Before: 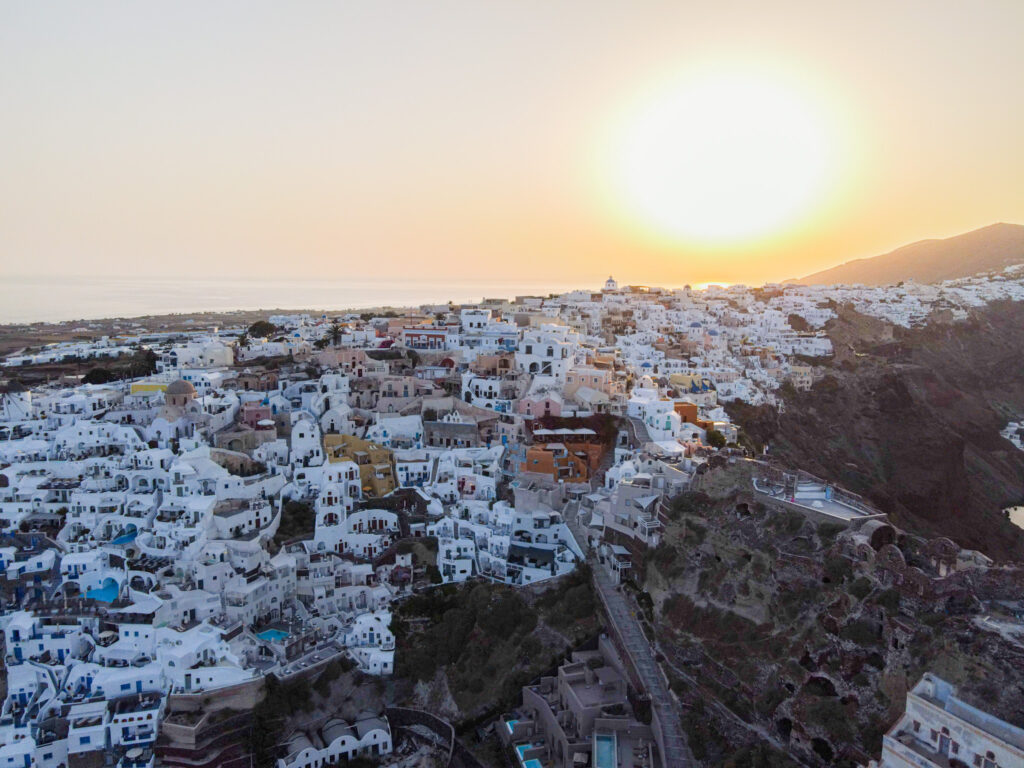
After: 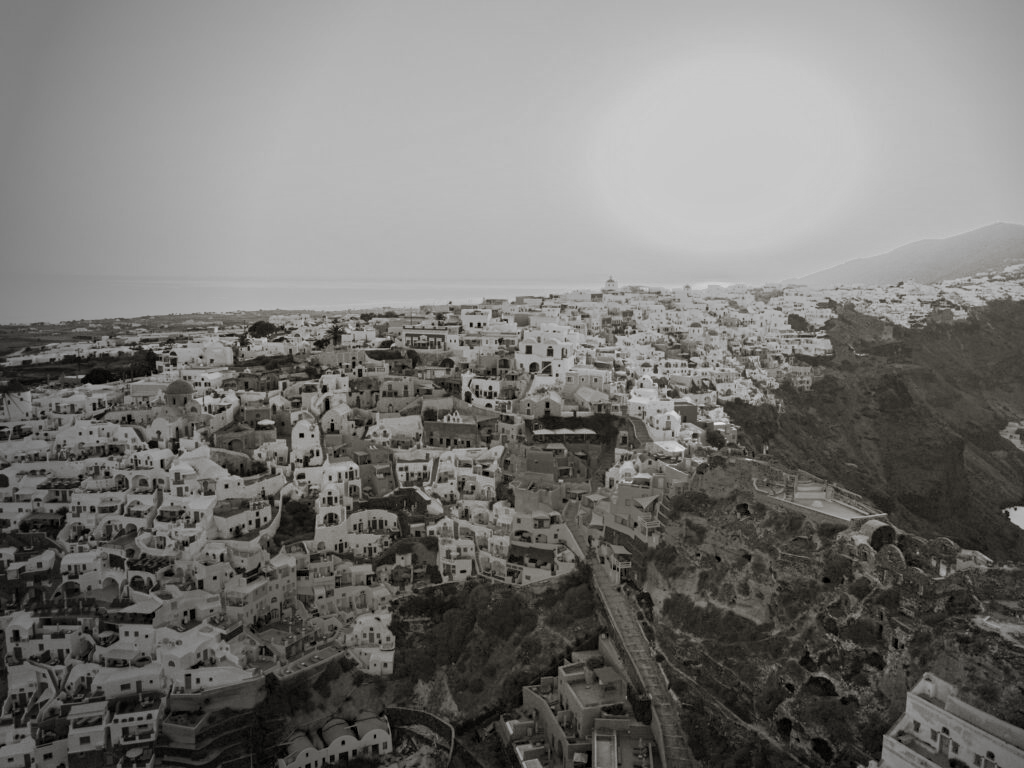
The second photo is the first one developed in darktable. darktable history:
haze removal: compatibility mode true, adaptive false
tone equalizer: -7 EV -0.63 EV, -6 EV 1 EV, -5 EV -0.45 EV, -4 EV 0.43 EV, -3 EV 0.41 EV, -2 EV 0.15 EV, -1 EV -0.15 EV, +0 EV -0.39 EV, smoothing diameter 25%, edges refinement/feathering 10, preserve details guided filter
monochrome: a 30.25, b 92.03
vignetting: fall-off start 73.57%, center (0.22, -0.235)
split-toning: shadows › hue 46.8°, shadows › saturation 0.17, highlights › hue 316.8°, highlights › saturation 0.27, balance -51.82
